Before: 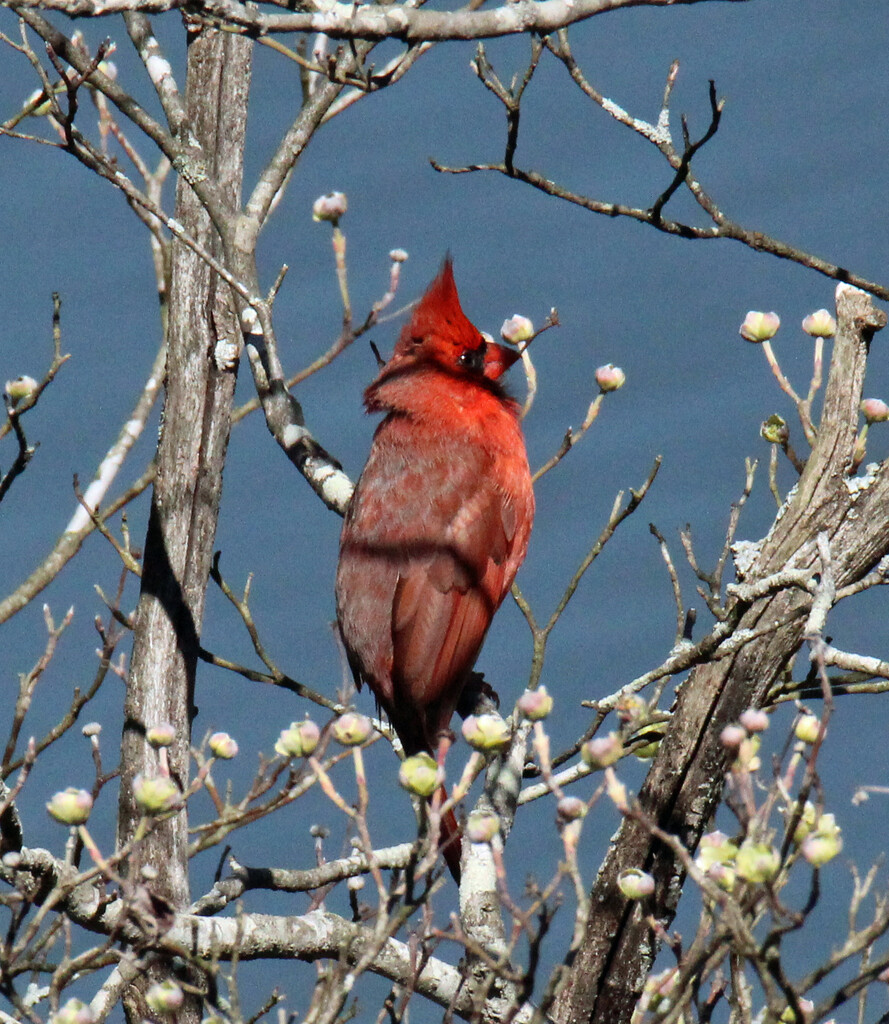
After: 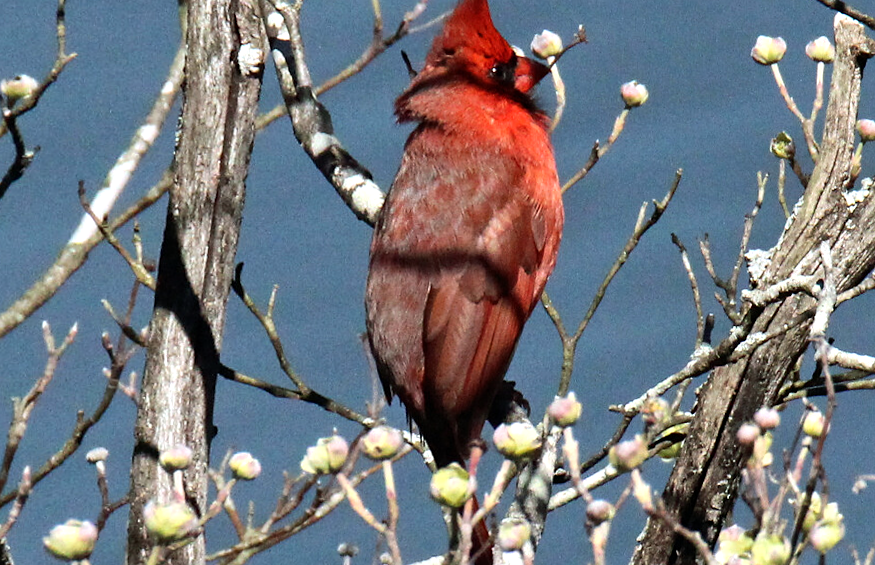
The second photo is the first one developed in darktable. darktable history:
rotate and perspective: rotation -0.013°, lens shift (vertical) -0.027, lens shift (horizontal) 0.178, crop left 0.016, crop right 0.989, crop top 0.082, crop bottom 0.918
sharpen: amount 0.2
tone equalizer: -8 EV -0.417 EV, -7 EV -0.389 EV, -6 EV -0.333 EV, -5 EV -0.222 EV, -3 EV 0.222 EV, -2 EV 0.333 EV, -1 EV 0.389 EV, +0 EV 0.417 EV, edges refinement/feathering 500, mask exposure compensation -1.57 EV, preserve details no
crop and rotate: top 25.357%, bottom 13.942%
